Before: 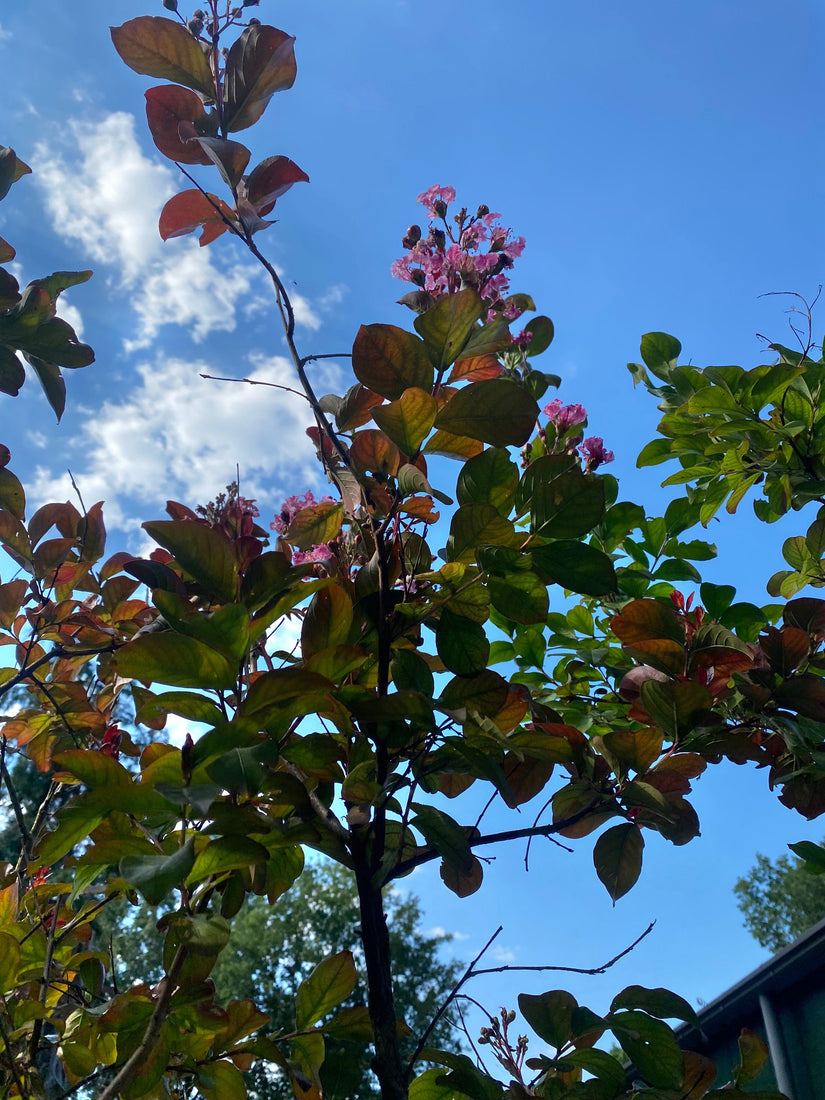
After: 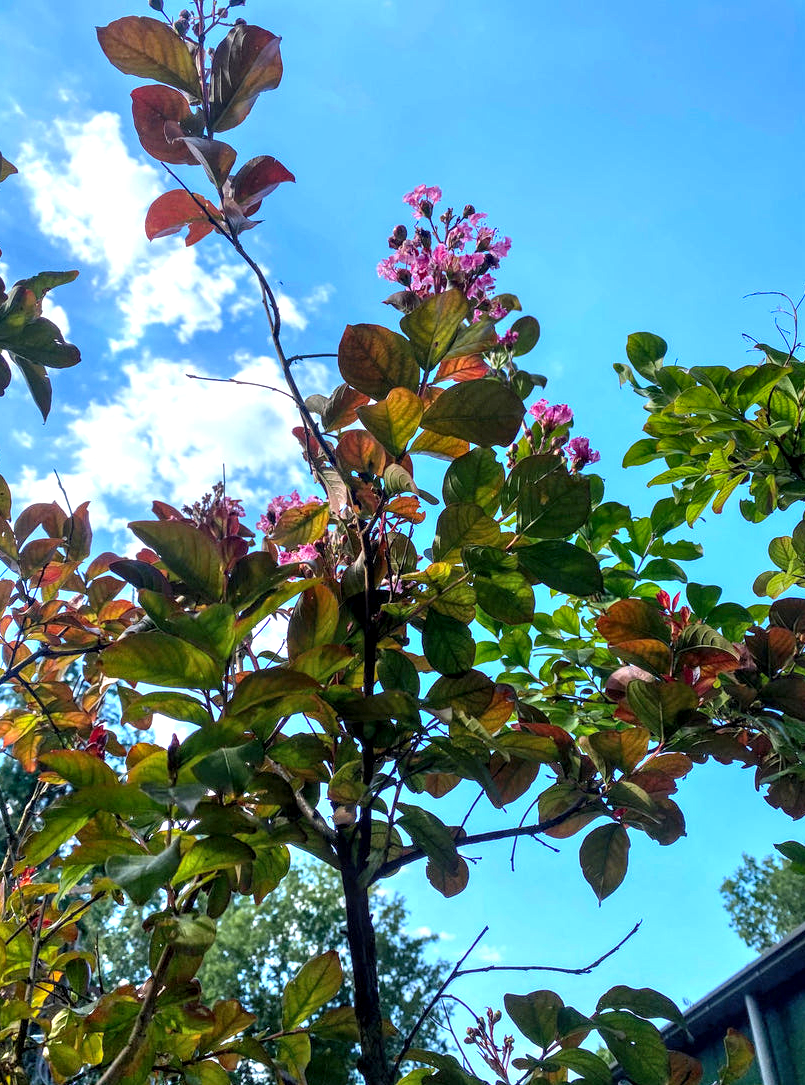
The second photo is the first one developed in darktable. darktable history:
local contrast: detail 150%
rotate and perspective: crop left 0, crop top 0
crop and rotate: left 1.774%, right 0.633%, bottom 1.28%
exposure: black level correction 0, exposure 0.7 EV, compensate exposure bias true, compensate highlight preservation false
contrast brightness saturation: contrast 0.07, brightness 0.08, saturation 0.18
